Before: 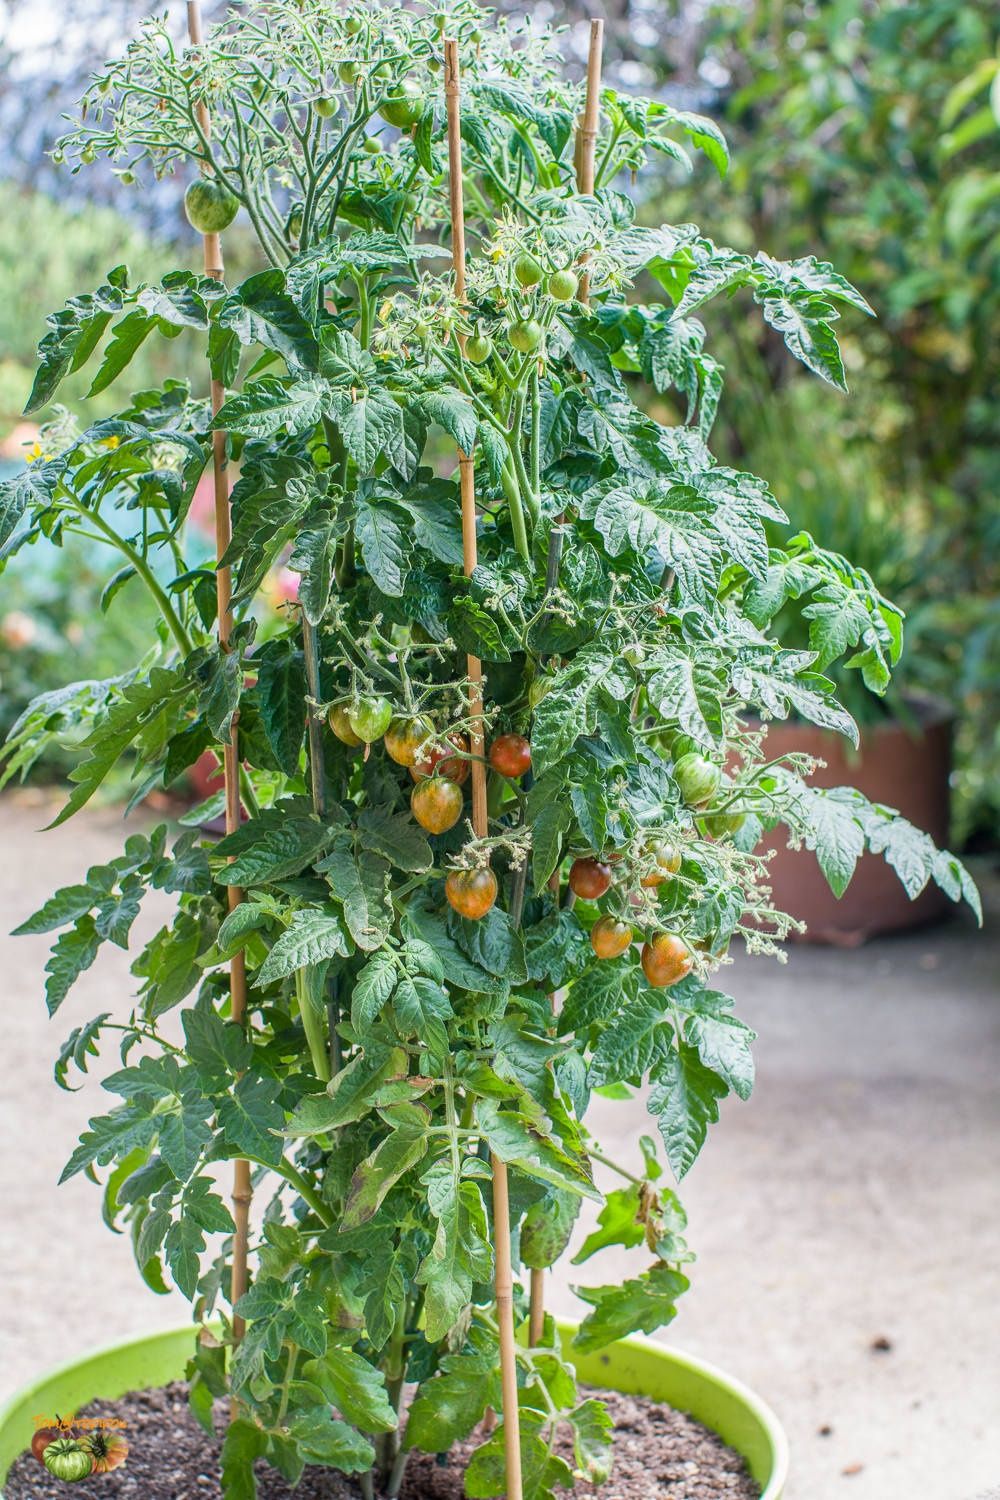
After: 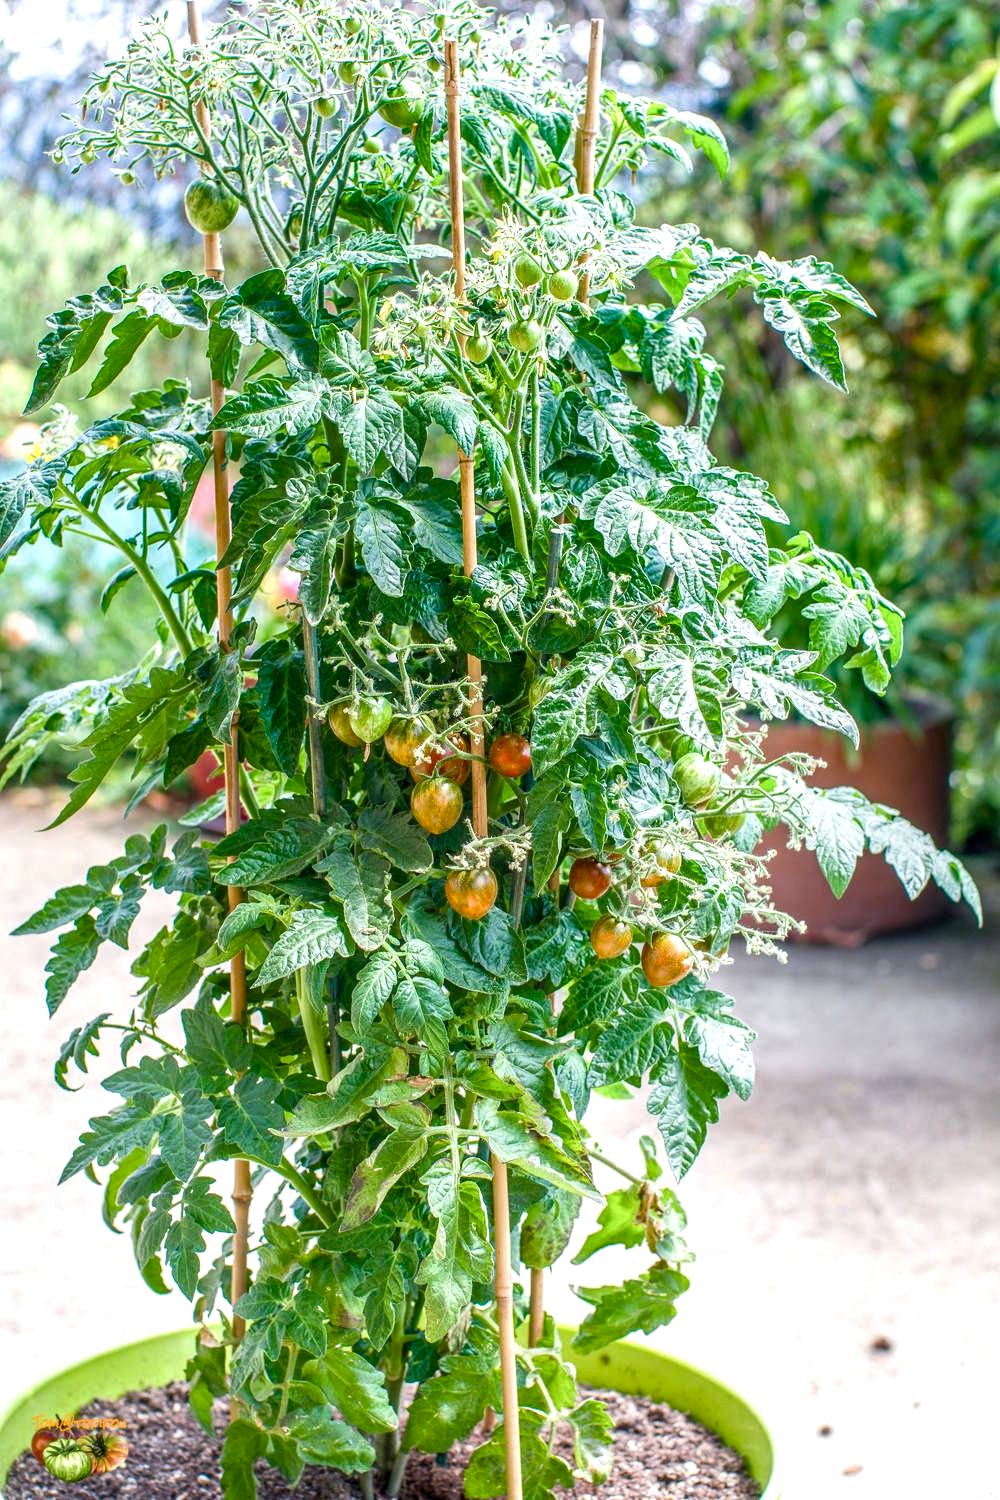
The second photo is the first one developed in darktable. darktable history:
local contrast: on, module defaults
color balance rgb: perceptual saturation grading › global saturation 25%, perceptual saturation grading › highlights -50%, perceptual saturation grading › shadows 30%, perceptual brilliance grading › global brilliance 12%, global vibrance 20%
